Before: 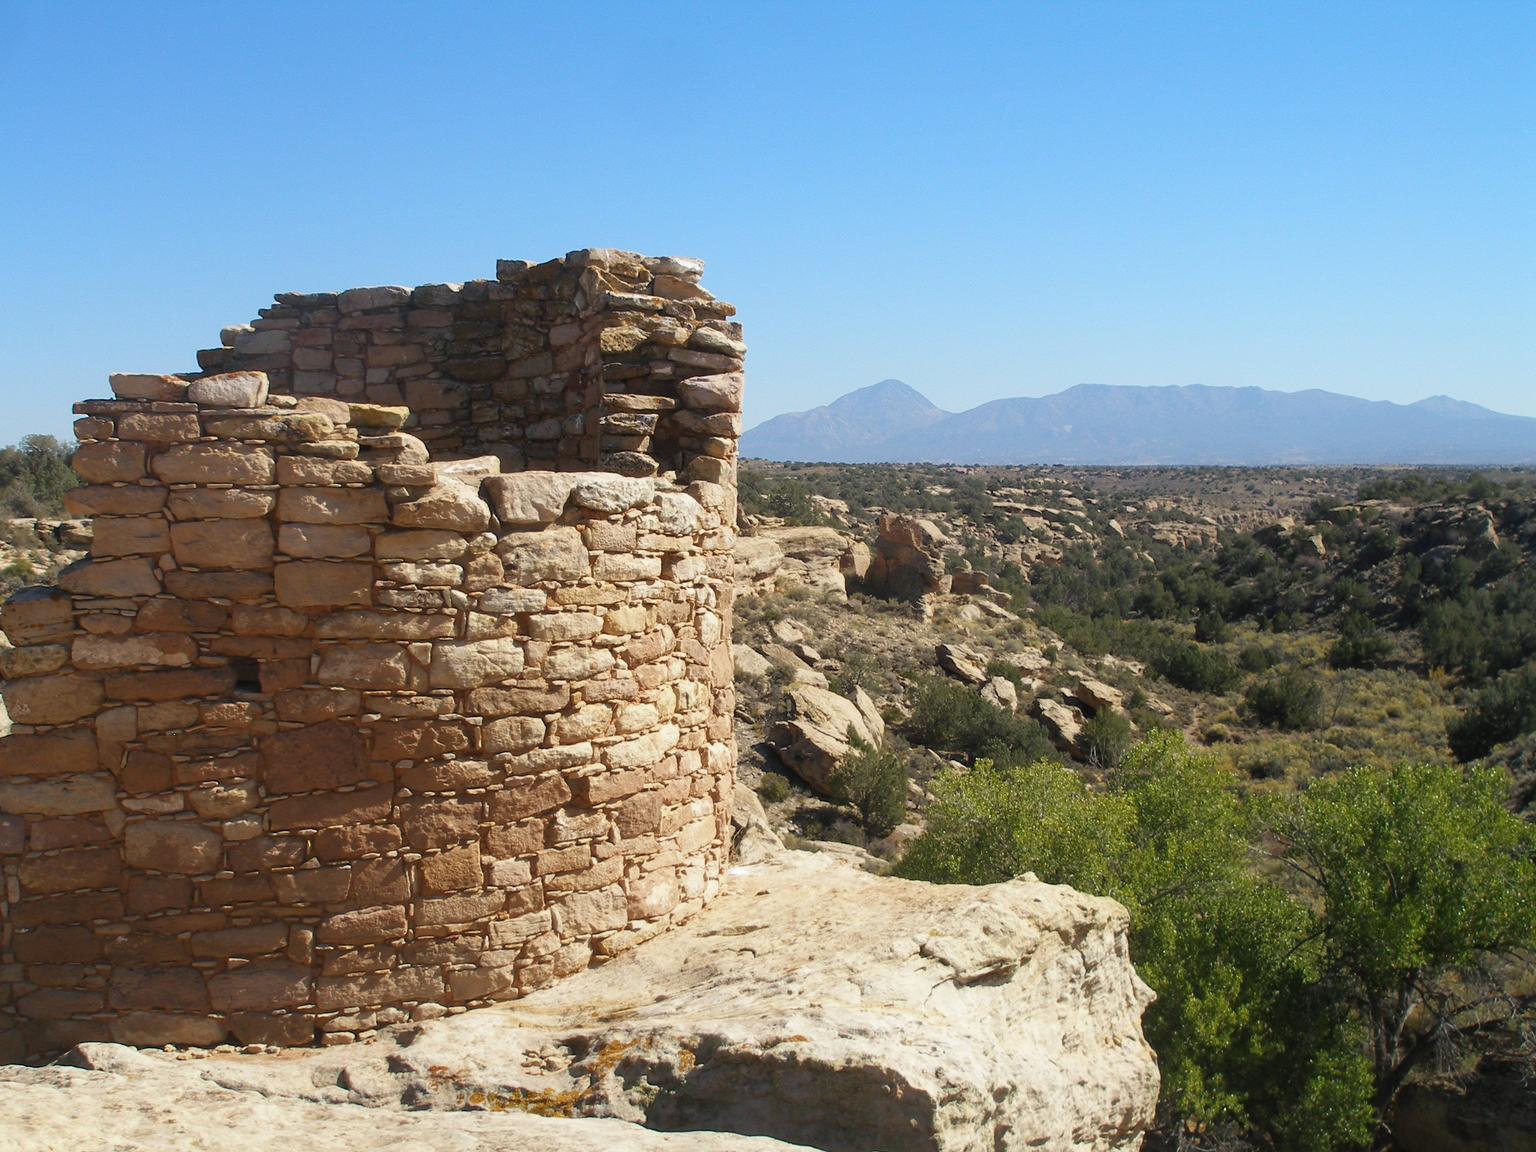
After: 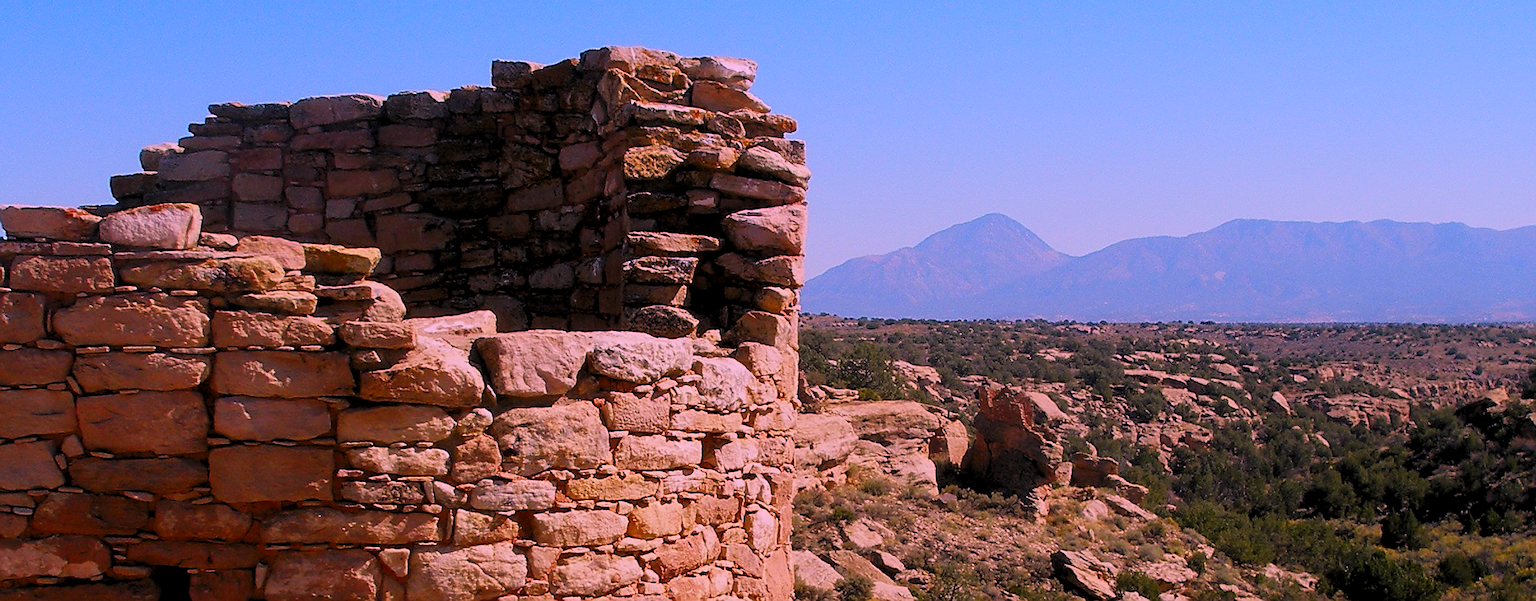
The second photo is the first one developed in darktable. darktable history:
exposure: exposure -0.937 EV, compensate exposure bias true, compensate highlight preservation false
color correction: highlights a* 19.3, highlights b* -11.52, saturation 1.7
sharpen: radius 1.353, amount 1.239, threshold 0.751
levels: levels [0.073, 0.497, 0.972]
crop: left 7.209%, top 18.422%, right 14.263%, bottom 40.584%
tone curve: curves: ch0 [(0, 0) (0.004, 0.002) (0.02, 0.013) (0.218, 0.218) (0.664, 0.718) (0.832, 0.873) (1, 1)], preserve colors none
